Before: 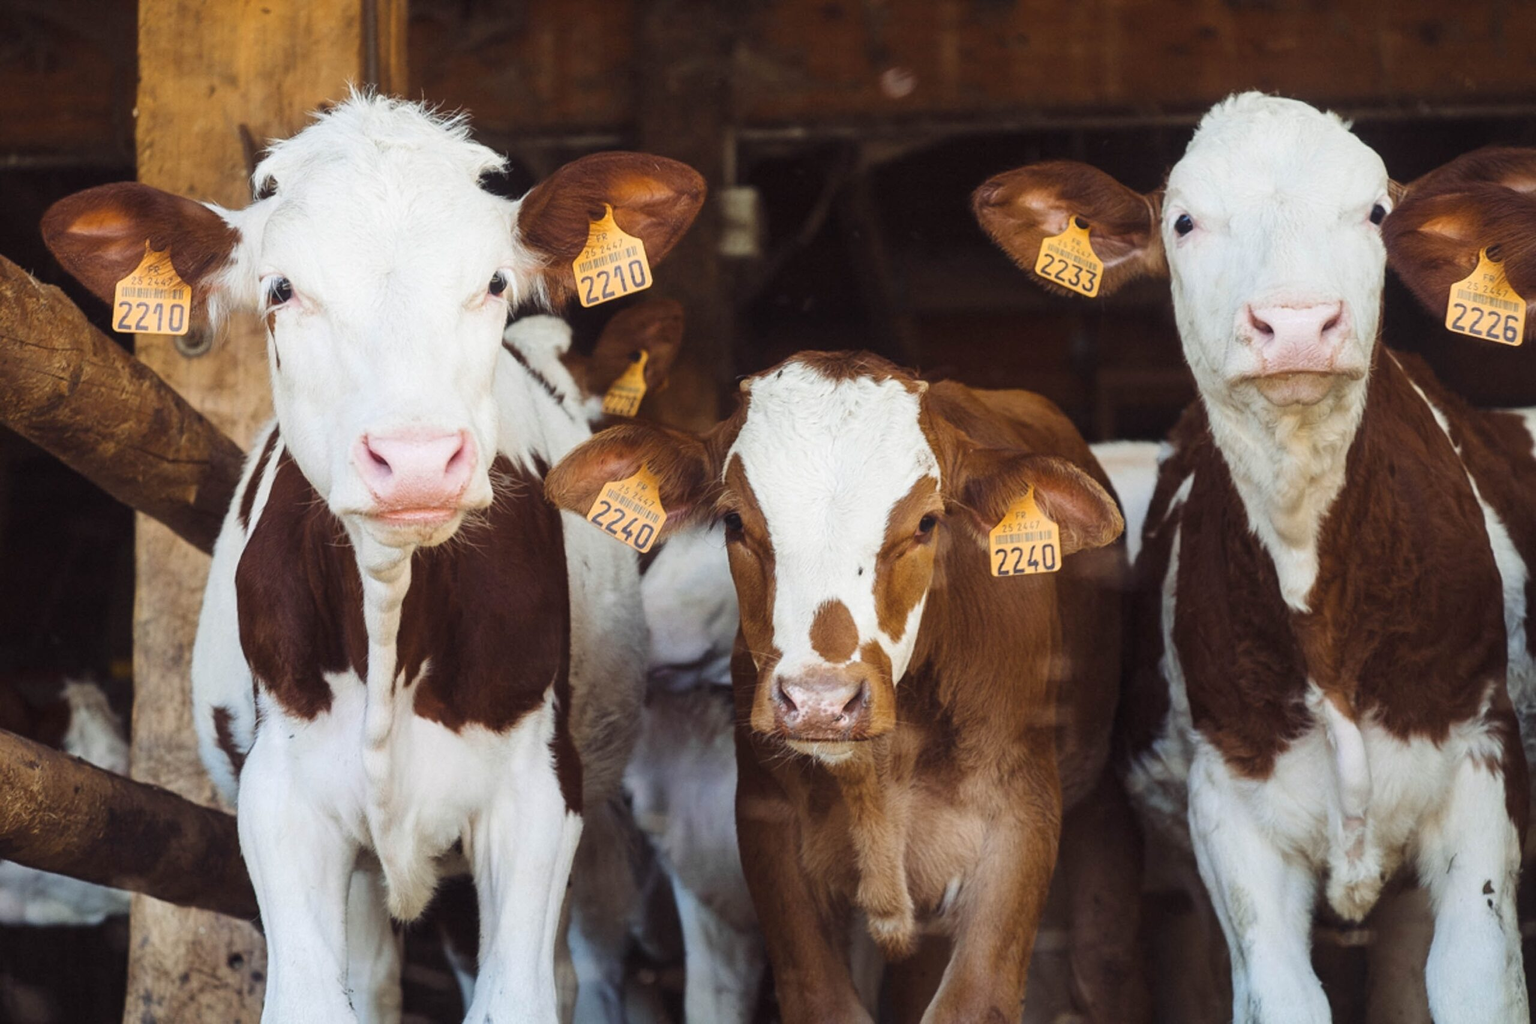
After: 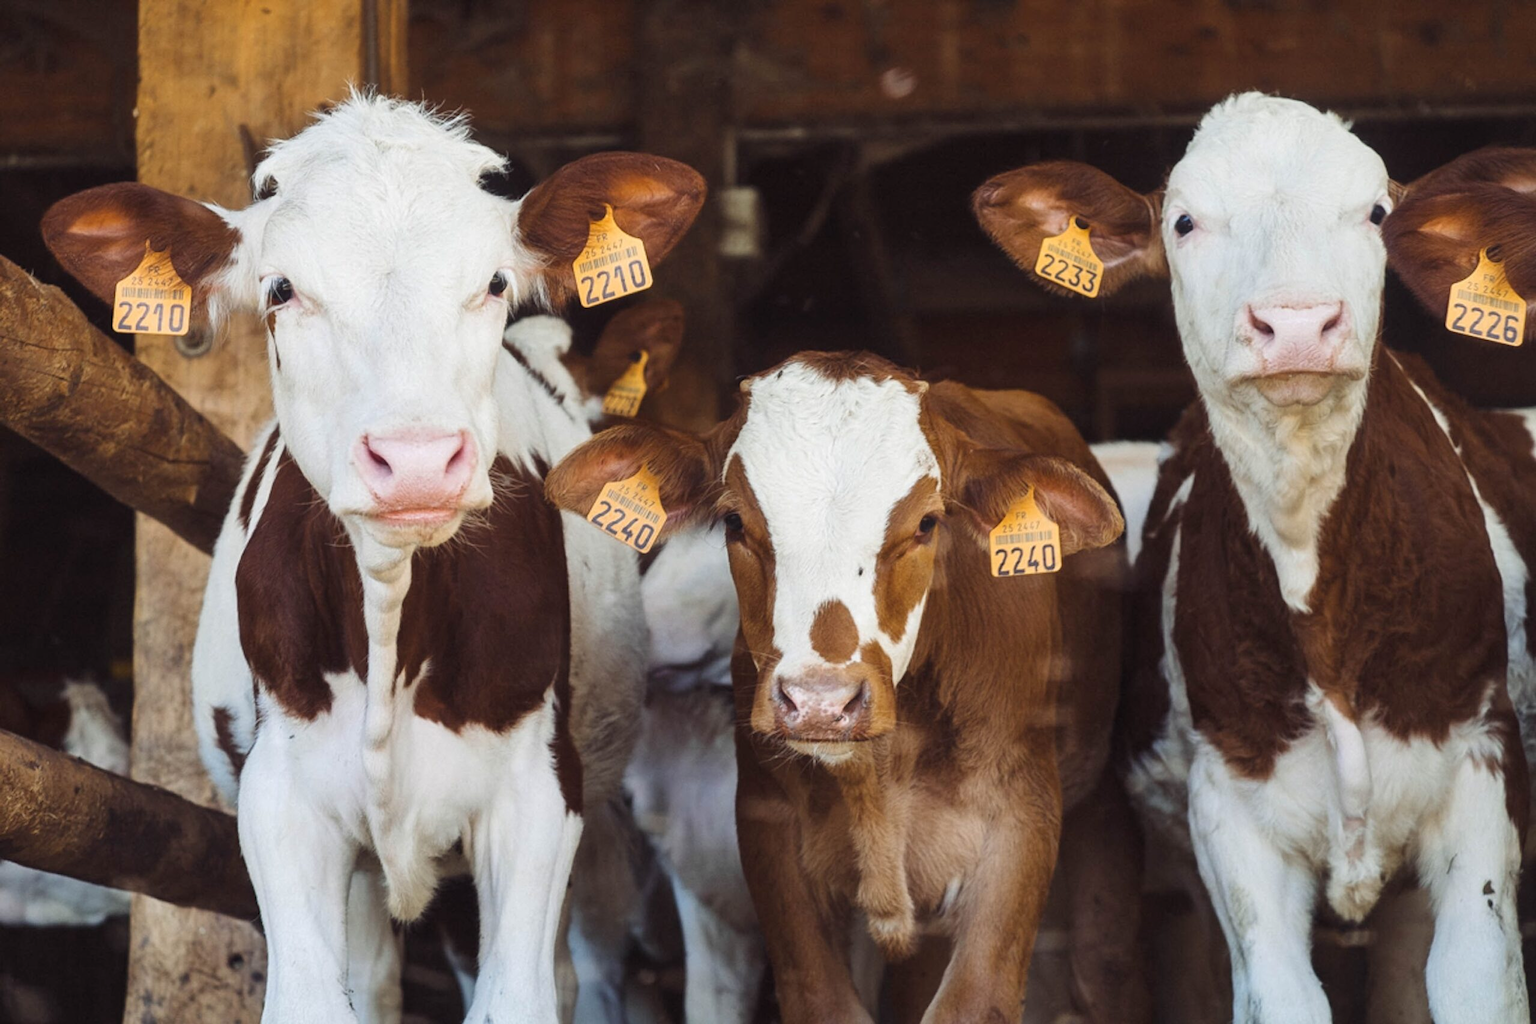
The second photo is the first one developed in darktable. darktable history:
shadows and highlights: shadows 22.72, highlights -48.6, soften with gaussian
